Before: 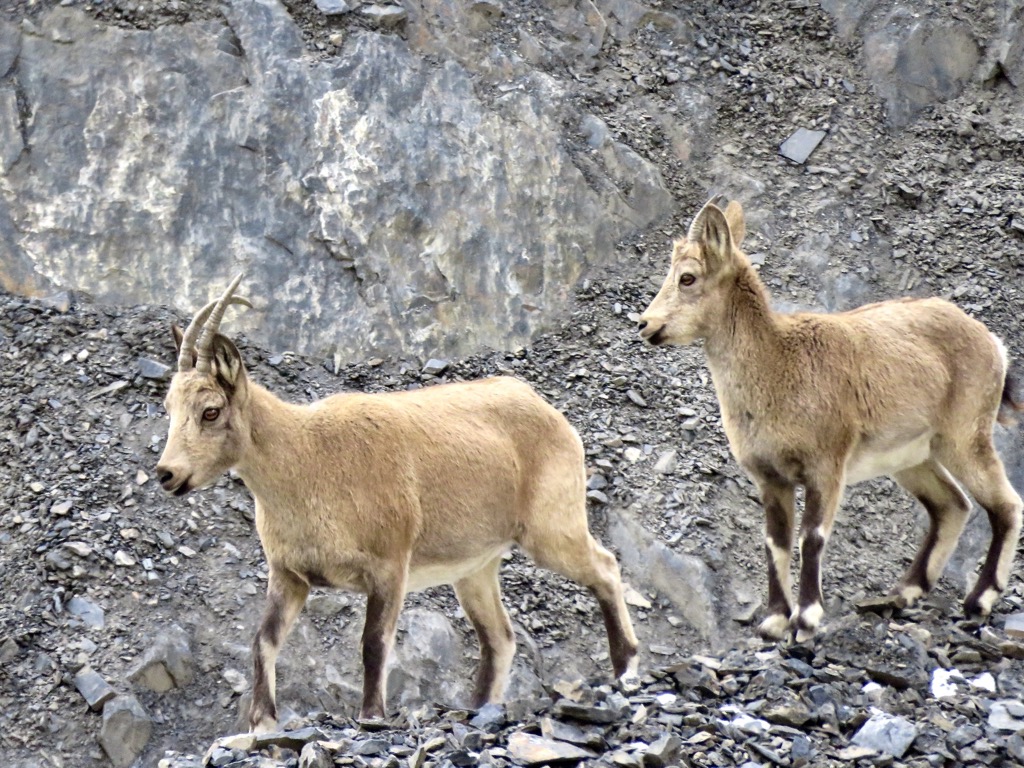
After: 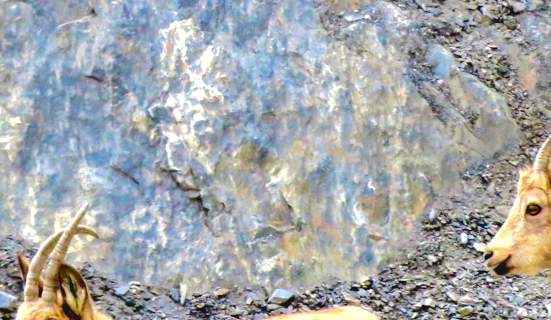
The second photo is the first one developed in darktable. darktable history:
base curve: curves: ch0 [(0, 0) (0.235, 0.266) (0.503, 0.496) (0.786, 0.72) (1, 1)]
exposure: black level correction 0.013, compensate exposure bias true, compensate highlight preservation false
tone equalizer: edges refinement/feathering 500, mask exposure compensation -1.57 EV, preserve details no
crop: left 15.129%, top 9.15%, right 31.026%, bottom 49.098%
contrast brightness saturation: brightness -0.017, saturation 0.344
local contrast: mode bilateral grid, contrast 20, coarseness 49, detail 119%, midtone range 0.2
color balance rgb: highlights gain › luminance 14.829%, global offset › luminance 0.683%, perceptual saturation grading › global saturation 0.807%, perceptual brilliance grading › mid-tones 9.332%, perceptual brilliance grading › shadows 14.511%, global vibrance 50.128%
